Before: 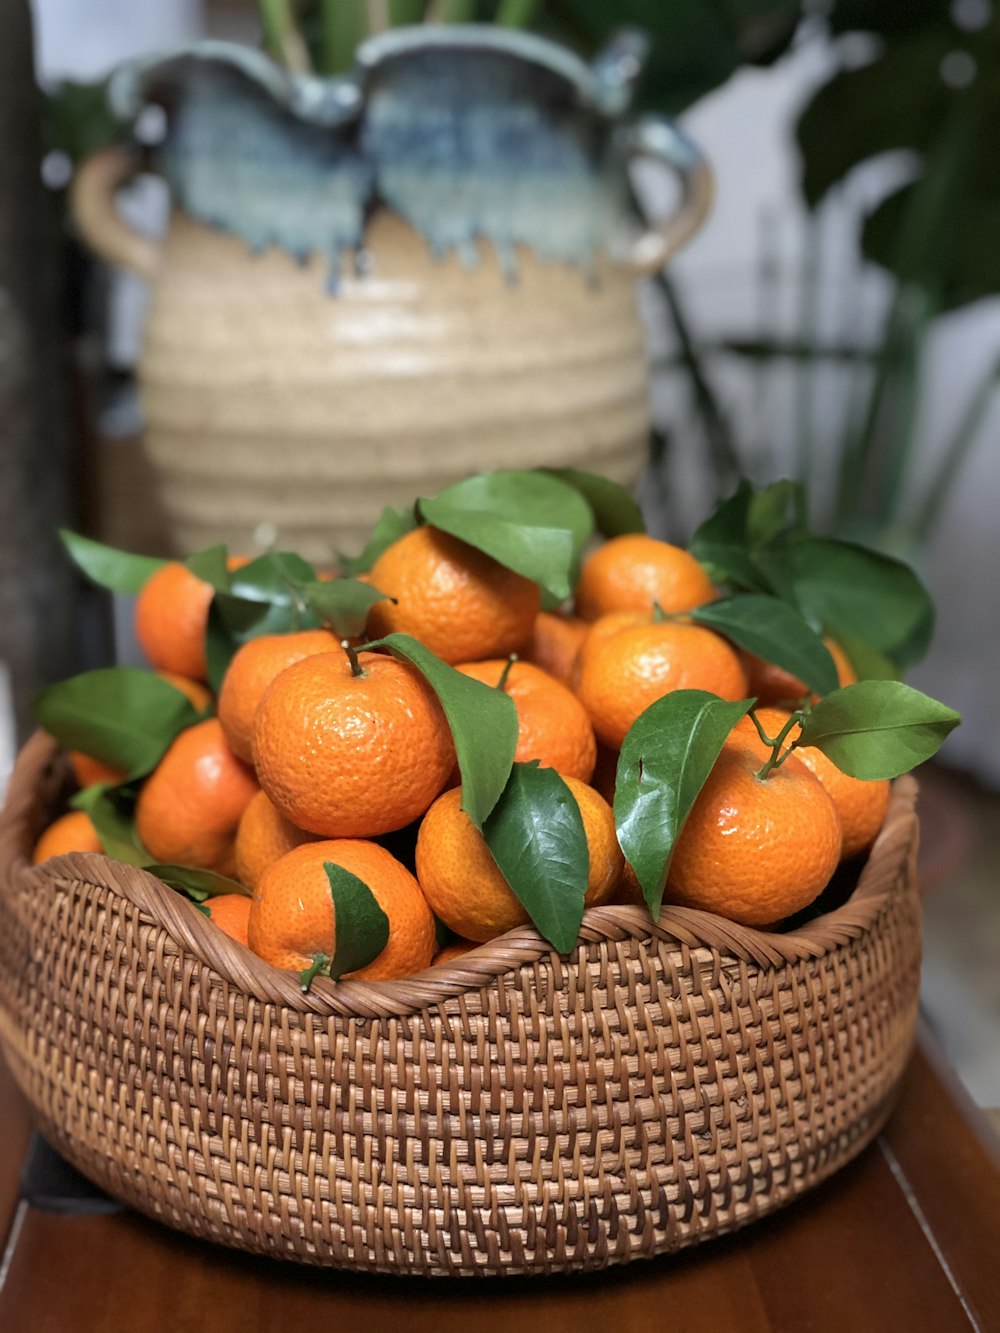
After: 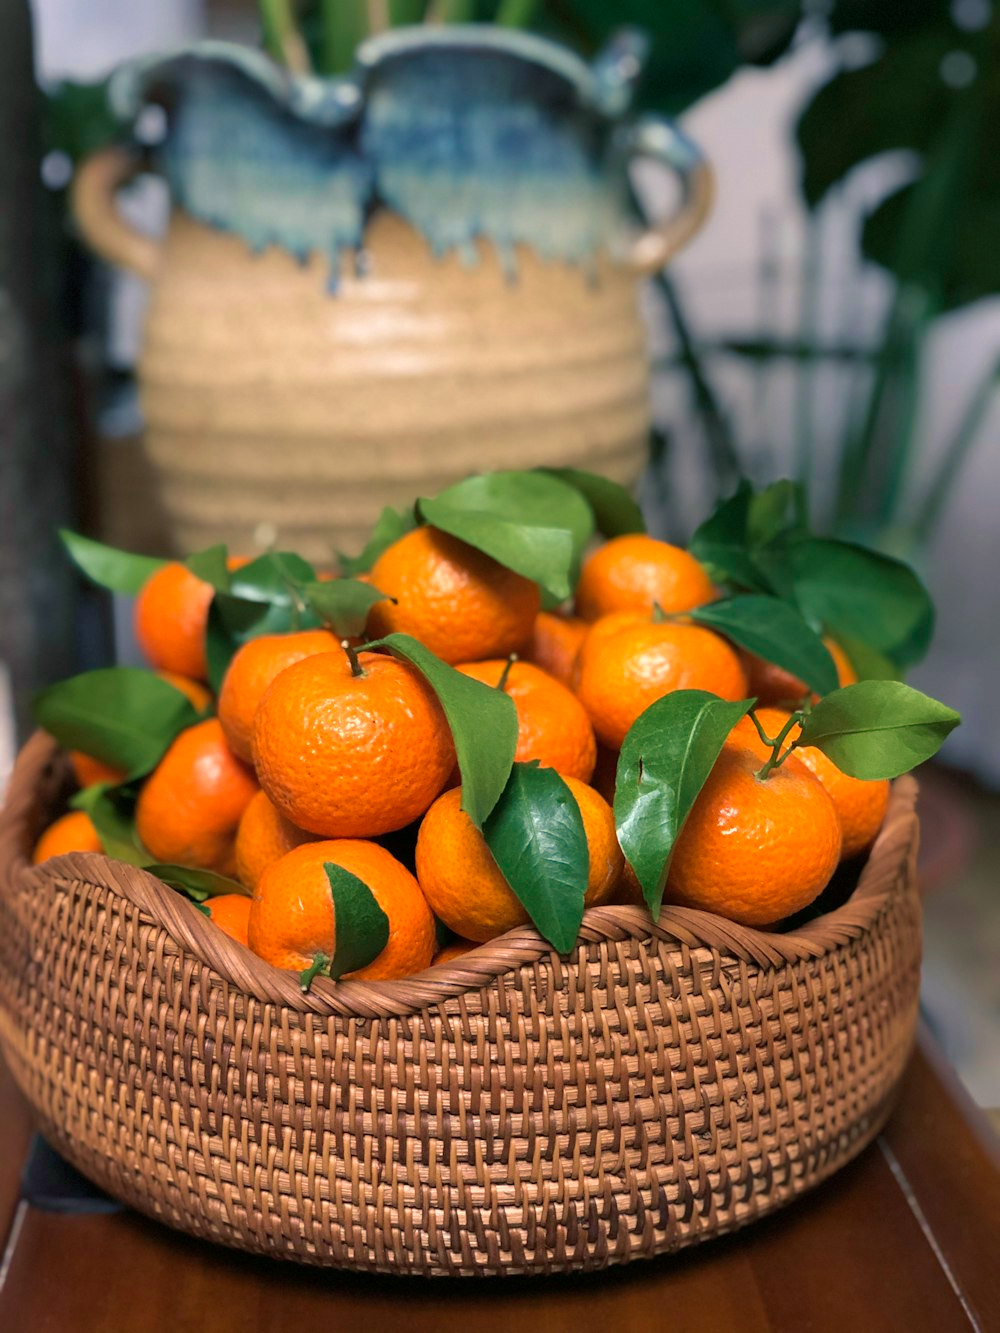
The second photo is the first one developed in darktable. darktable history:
color balance rgb: shadows lift › chroma 5.41%, shadows lift › hue 240°, highlights gain › chroma 3.74%, highlights gain › hue 60°, saturation formula JzAzBz (2021)
velvia: on, module defaults
